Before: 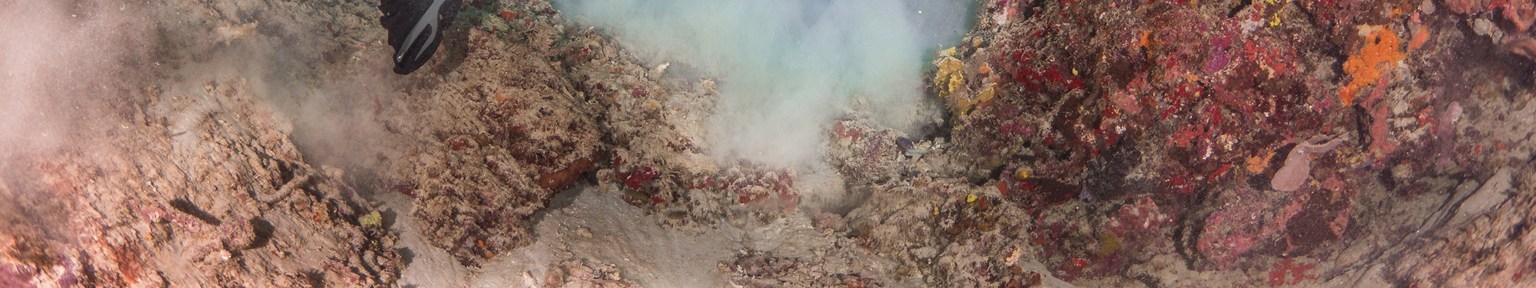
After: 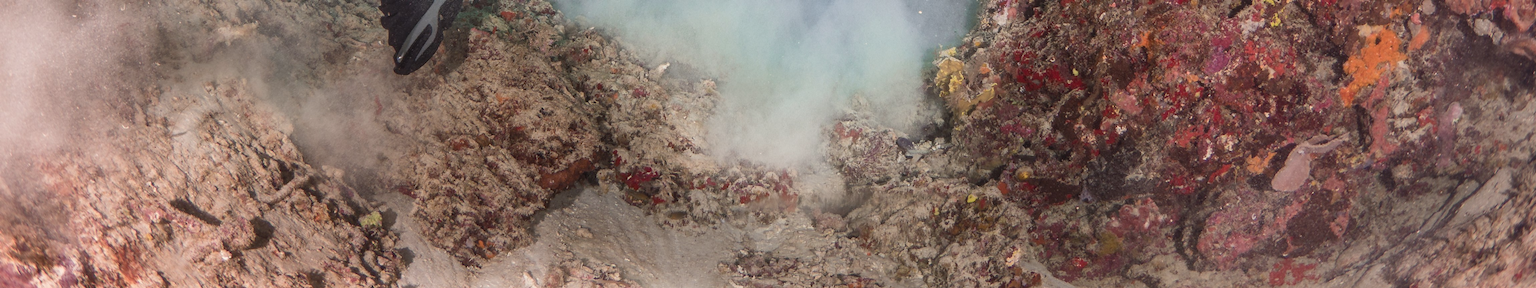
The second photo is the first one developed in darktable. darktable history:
color balance rgb: linear chroma grading › shadows -1.944%, linear chroma grading › highlights -14.809%, linear chroma grading › global chroma -9.453%, linear chroma grading › mid-tones -9.621%, perceptual saturation grading › global saturation 17.25%
